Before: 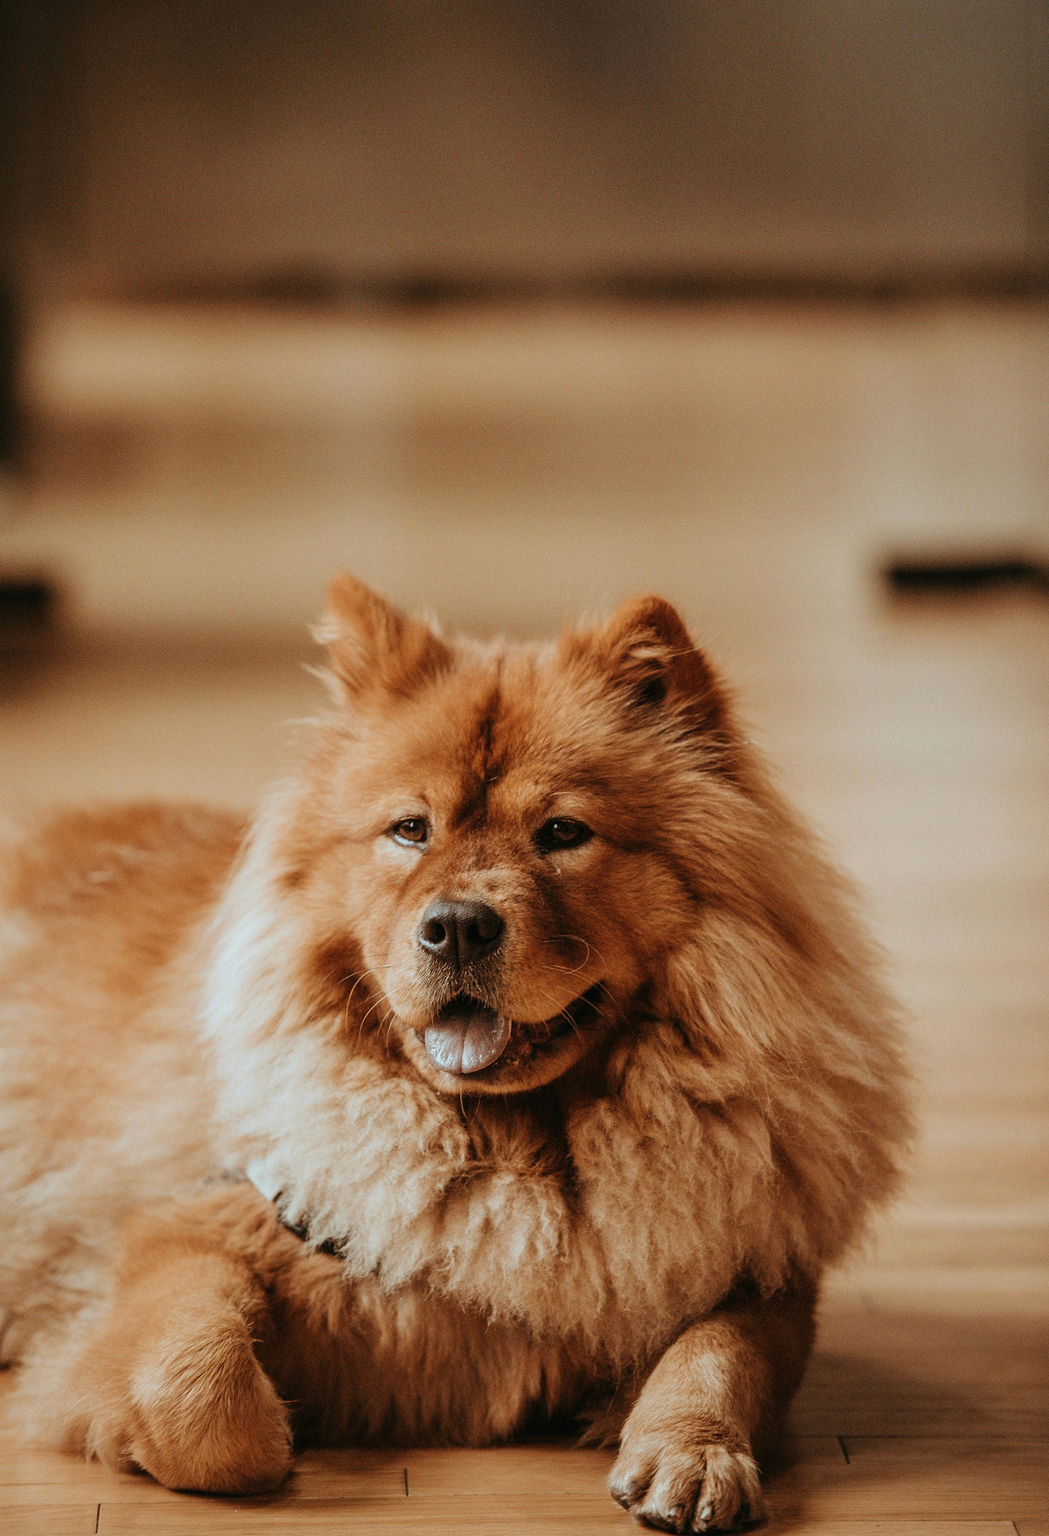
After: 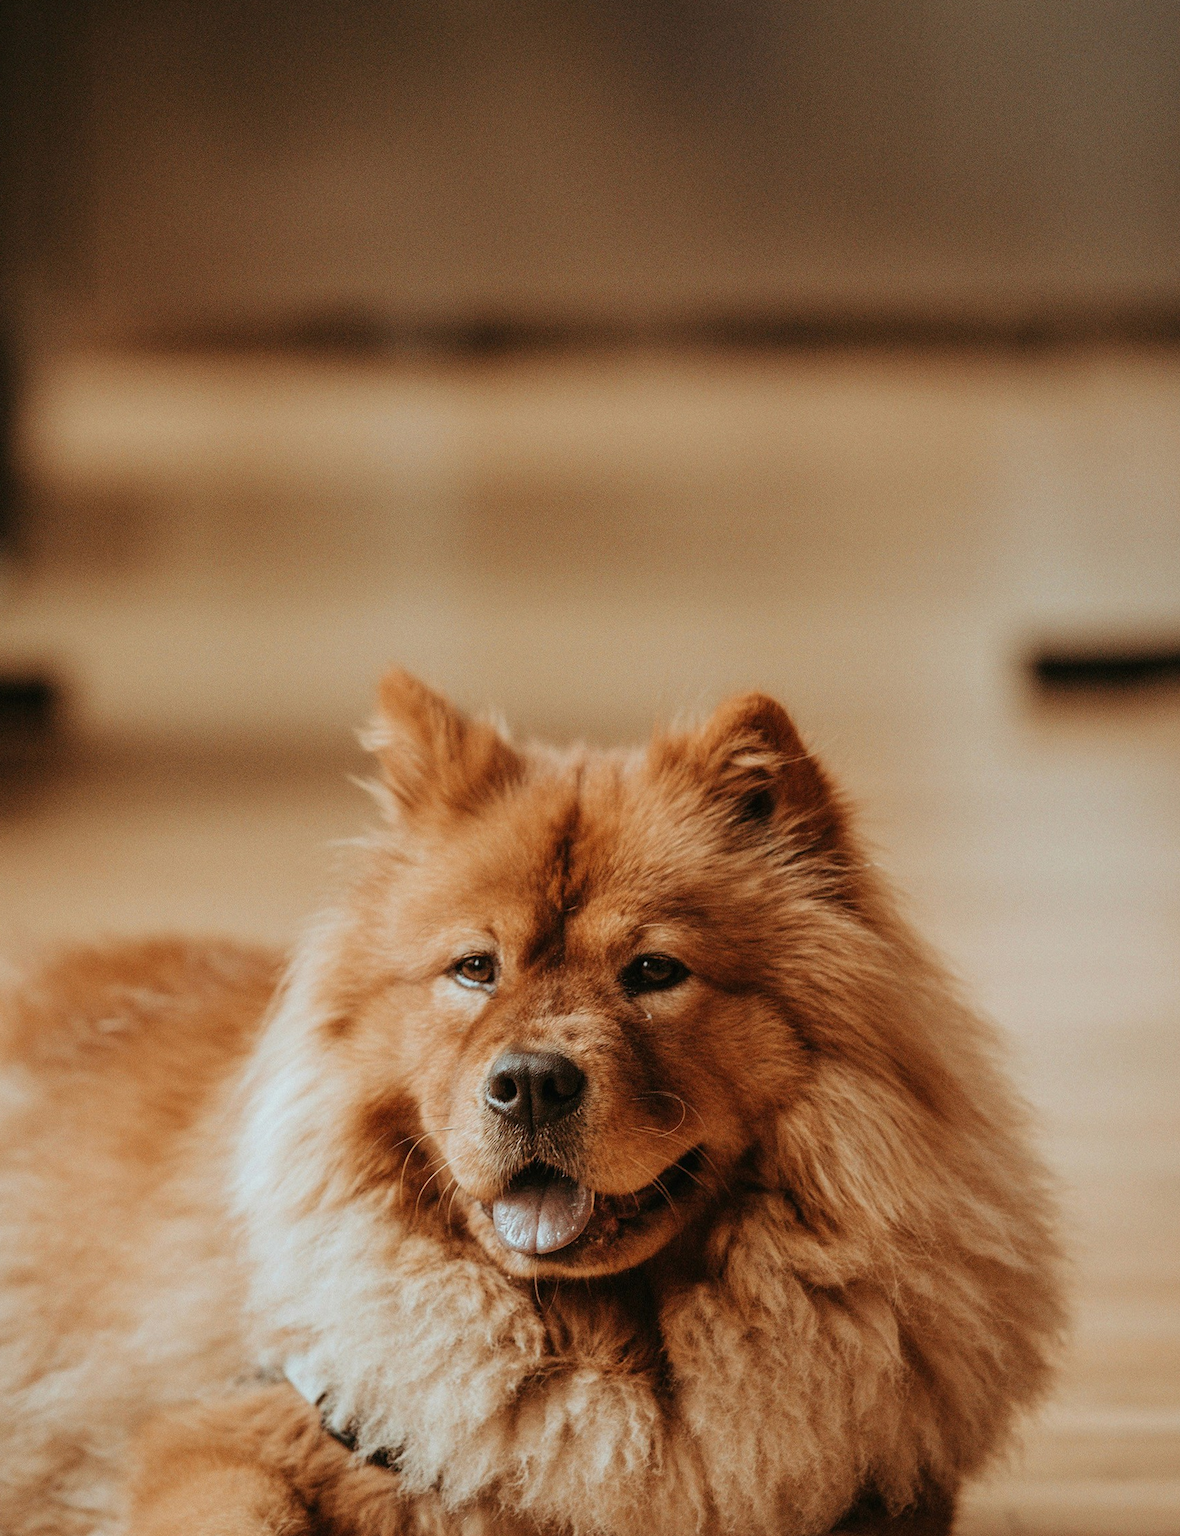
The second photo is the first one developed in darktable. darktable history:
crop and rotate: angle 0.2°, left 0.275%, right 3.127%, bottom 14.18%
bloom: size 3%, threshold 100%, strength 0%
